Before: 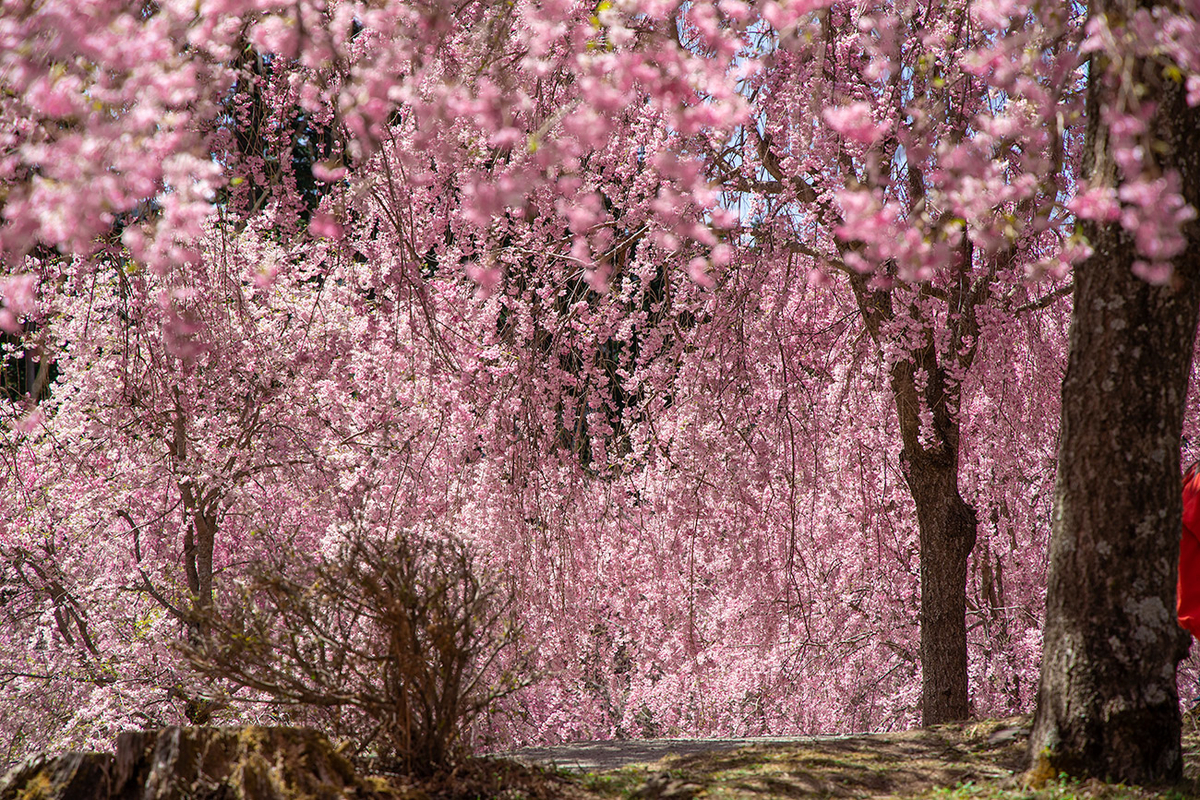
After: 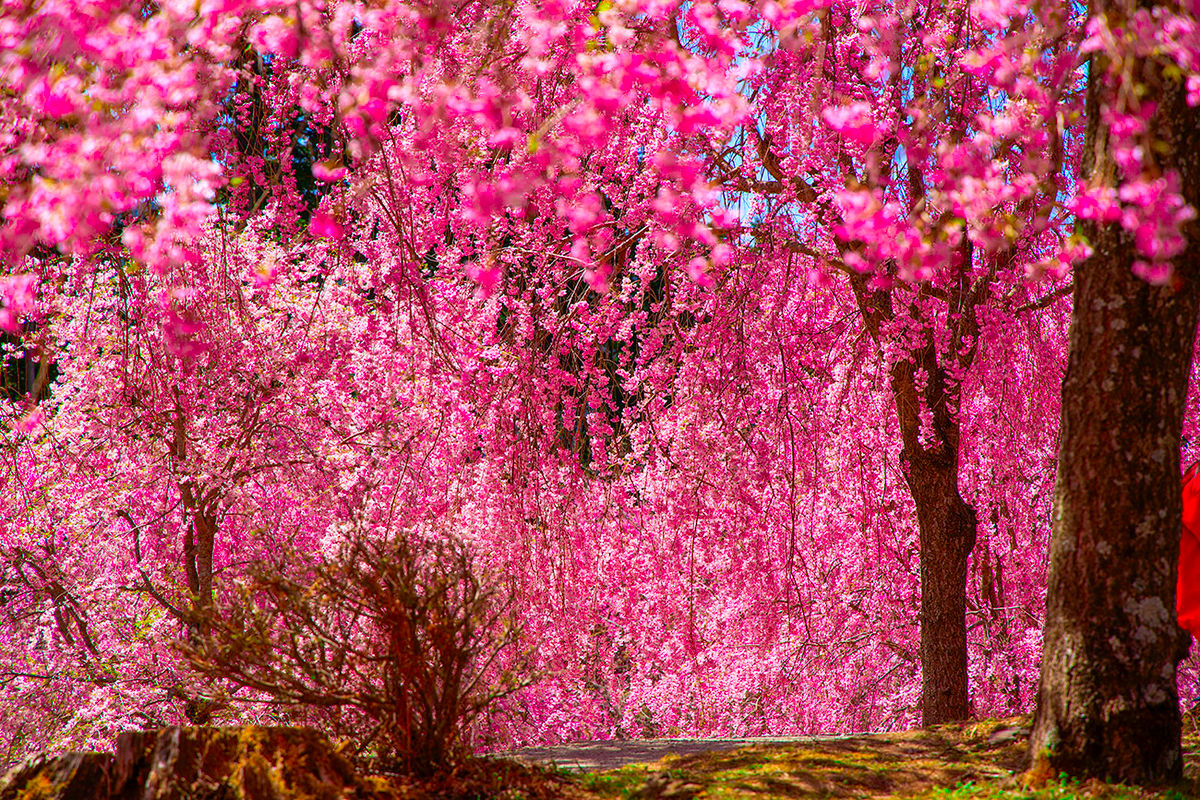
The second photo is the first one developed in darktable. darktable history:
color correction: highlights a* 1.52, highlights b* -1.89, saturation 2.51
